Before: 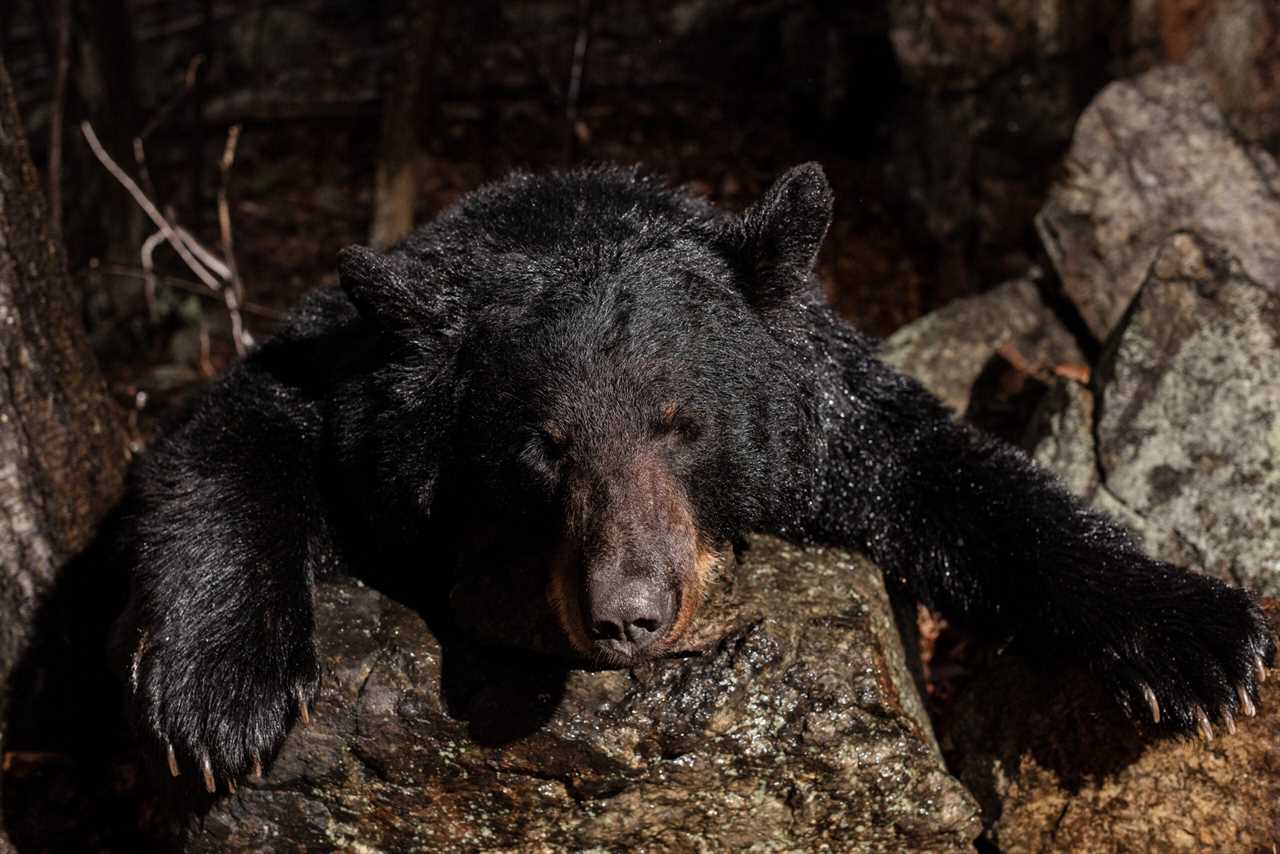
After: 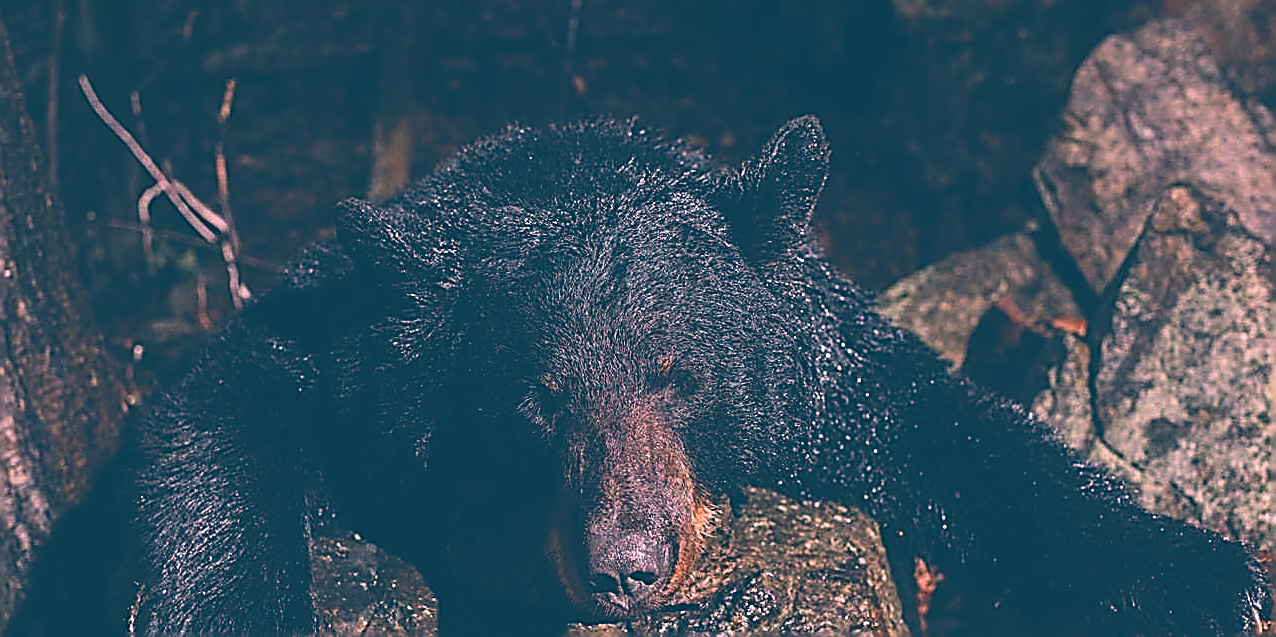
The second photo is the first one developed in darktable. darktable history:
sharpen: amount 1.994
contrast brightness saturation: saturation -0.085
tone curve: curves: ch0 [(0, 0) (0.003, 0.003) (0.011, 0.011) (0.025, 0.025) (0.044, 0.045) (0.069, 0.07) (0.1, 0.101) (0.136, 0.138) (0.177, 0.18) (0.224, 0.228) (0.277, 0.281) (0.335, 0.34) (0.399, 0.405) (0.468, 0.475) (0.543, 0.551) (0.623, 0.633) (0.709, 0.72) (0.801, 0.813) (0.898, 0.907) (1, 1)], preserve colors none
color correction: highlights a* 17.3, highlights b* 0.237, shadows a* -14.72, shadows b* -14.02, saturation 1.56
exposure: black level correction -0.039, exposure 0.059 EV, compensate highlight preservation false
crop: left 0.281%, top 5.511%, bottom 19.873%
levels: mode automatic, levels [0.012, 0.367, 0.697]
